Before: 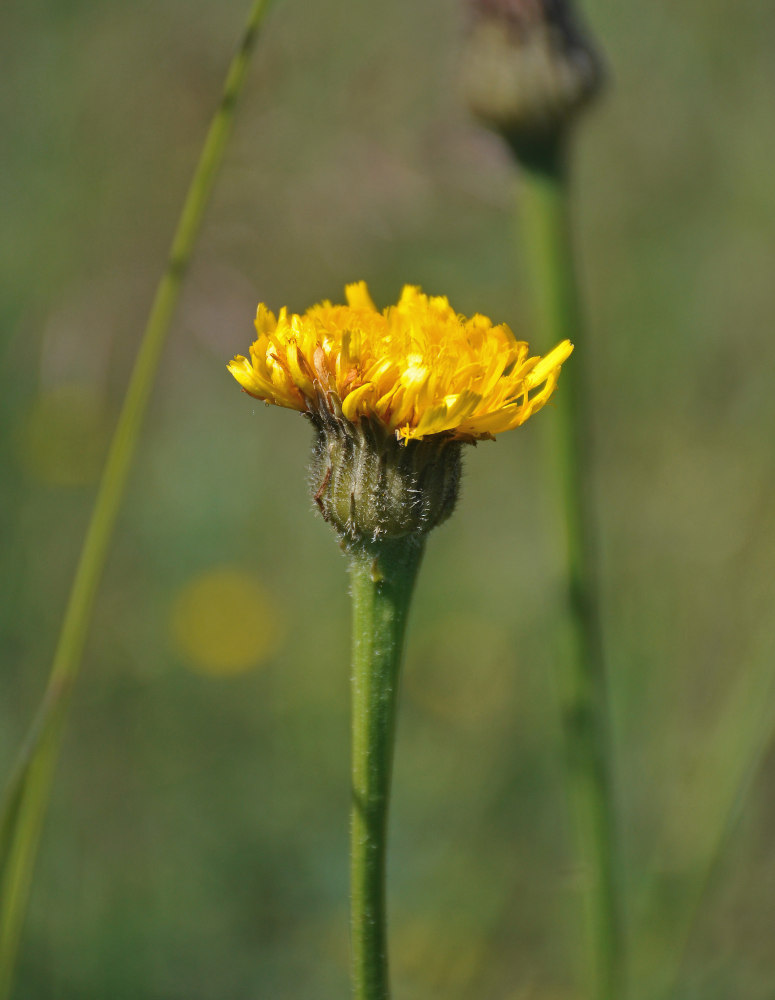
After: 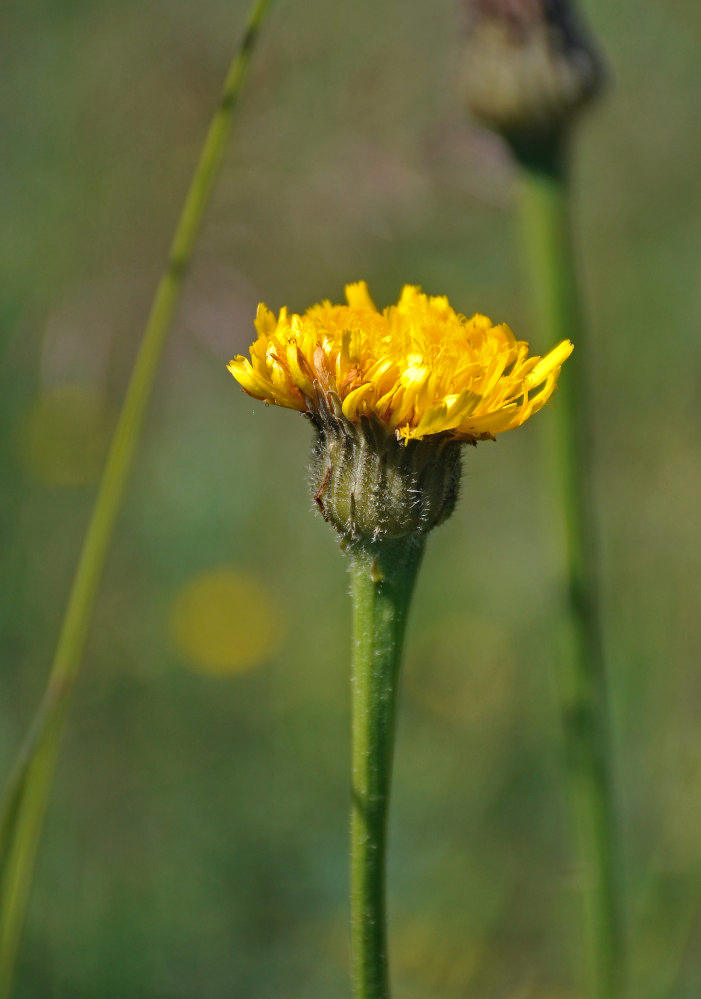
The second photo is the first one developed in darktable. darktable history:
crop: right 9.505%, bottom 0.038%
haze removal: adaptive false
